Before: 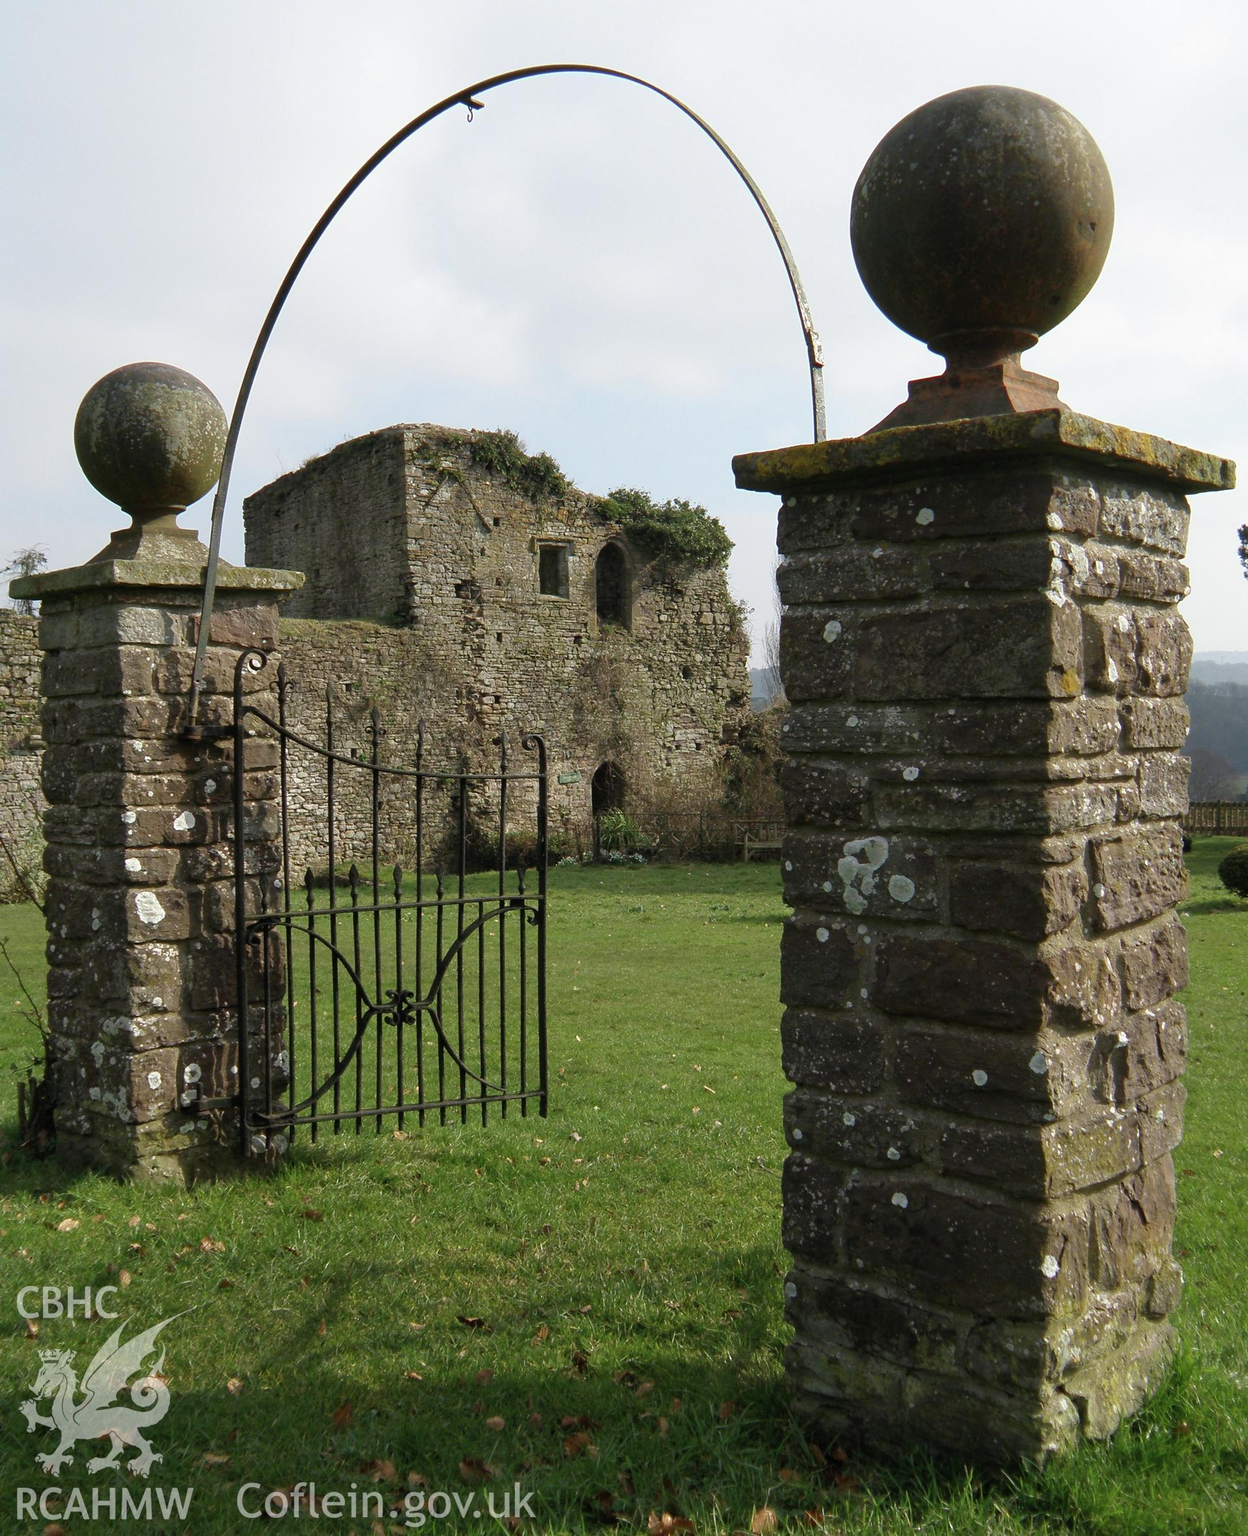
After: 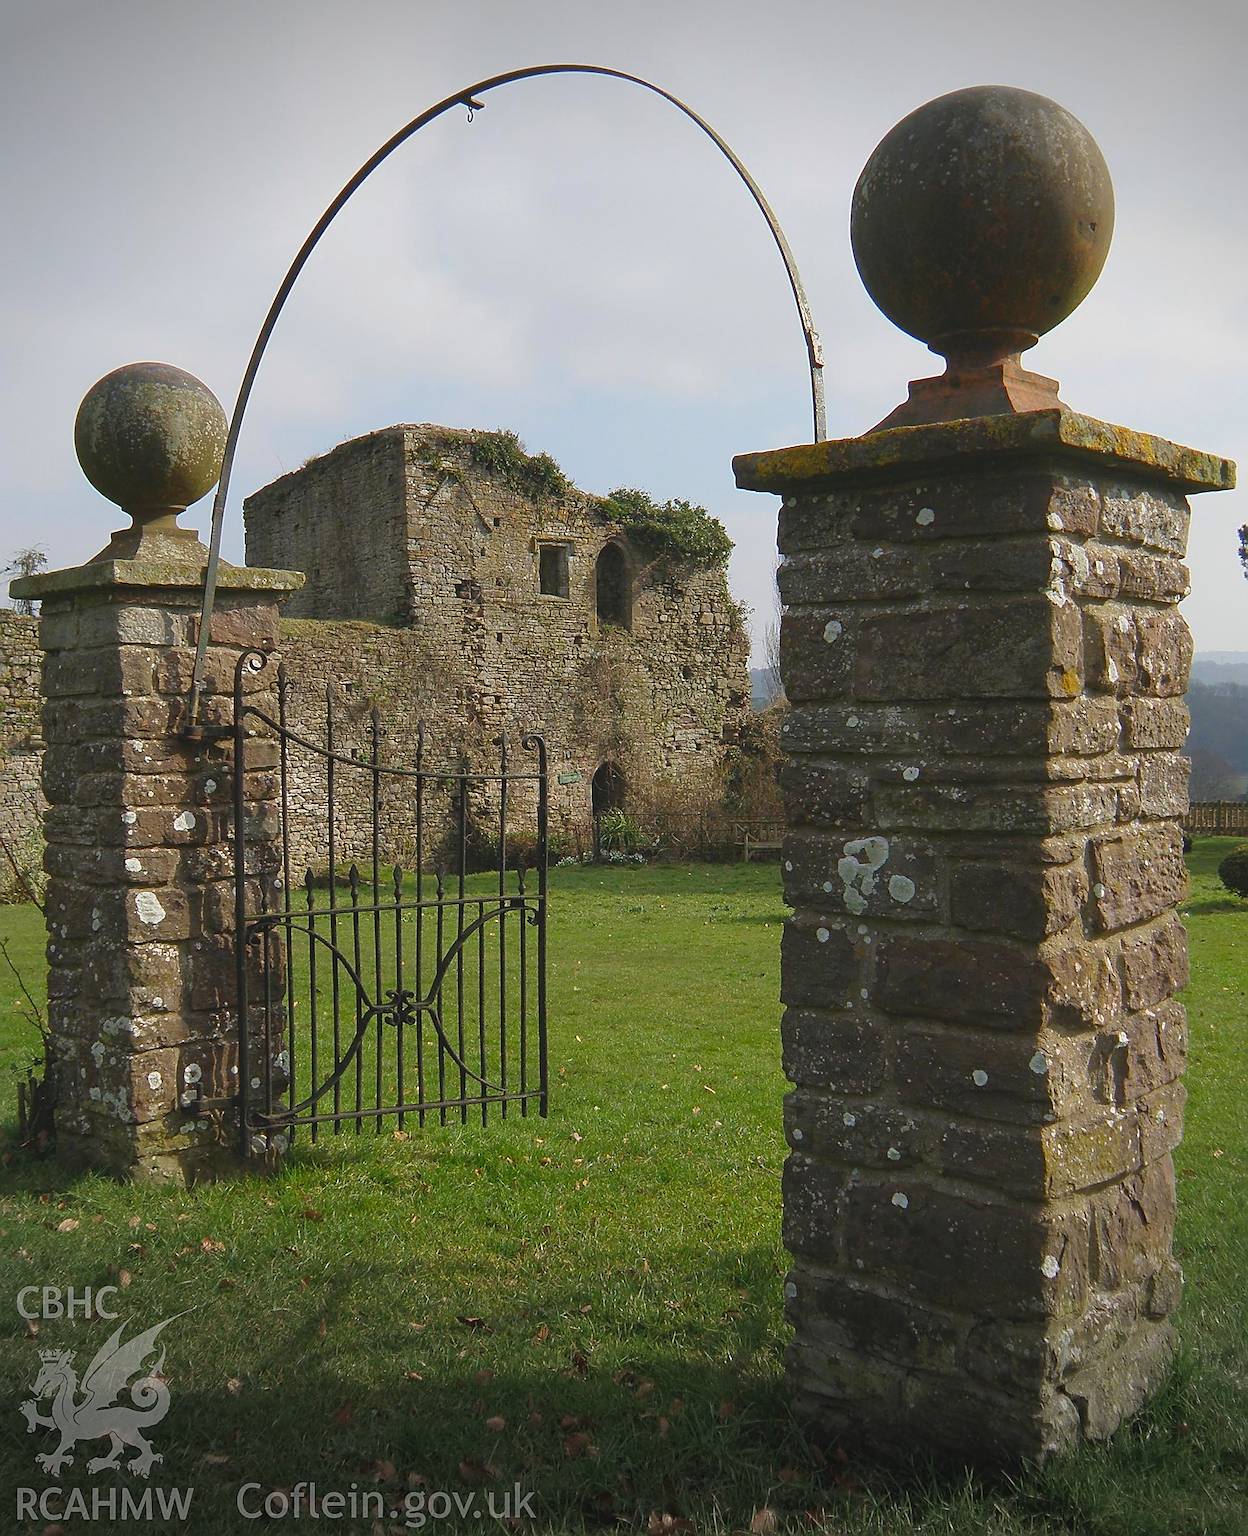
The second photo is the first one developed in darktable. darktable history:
sharpen: radius 1.378, amount 1.243, threshold 0.657
contrast brightness saturation: contrast -0.195, saturation 0.189
vignetting: fall-off start 99.5%, center (0.034, -0.085), width/height ratio 1.308
